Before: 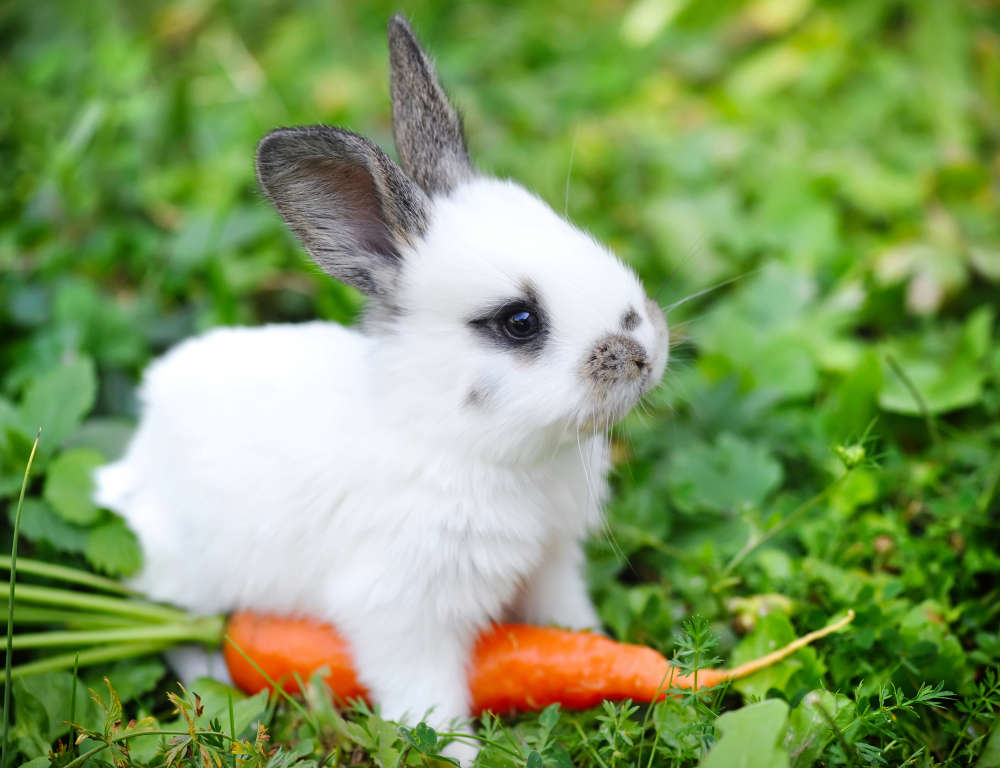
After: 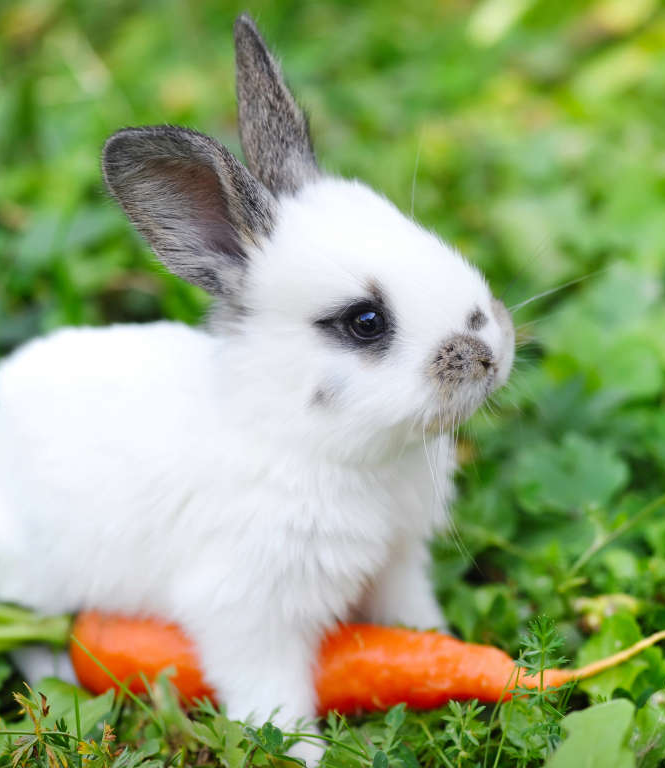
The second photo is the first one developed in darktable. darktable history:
crop and rotate: left 15.488%, right 17.945%
